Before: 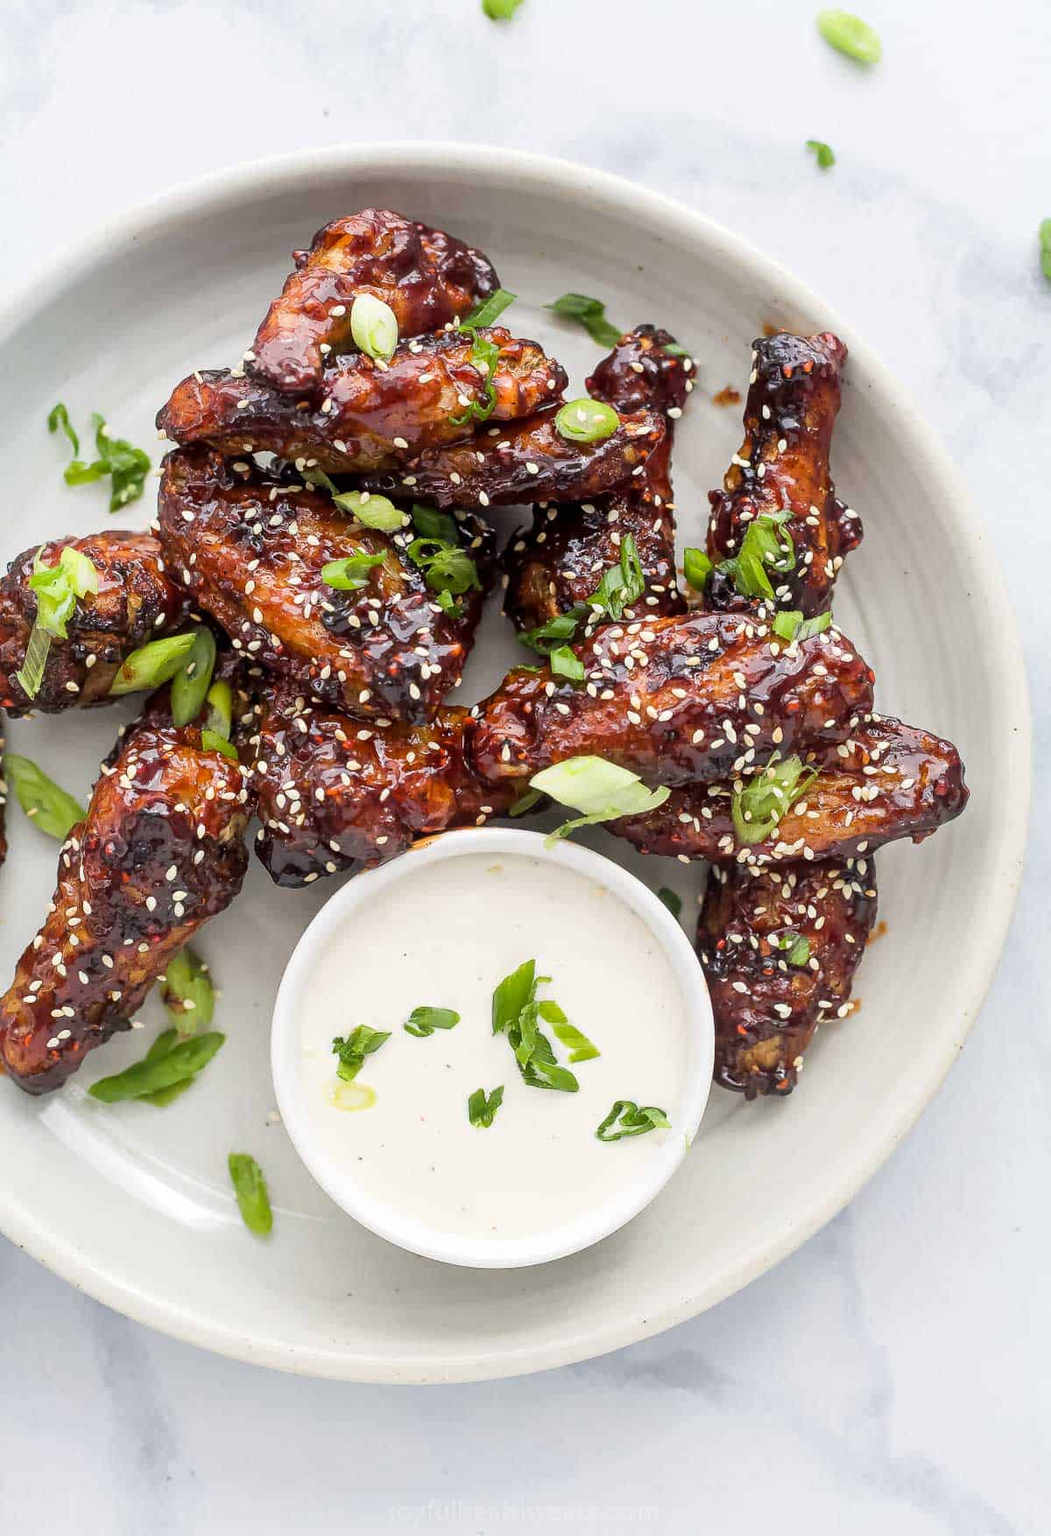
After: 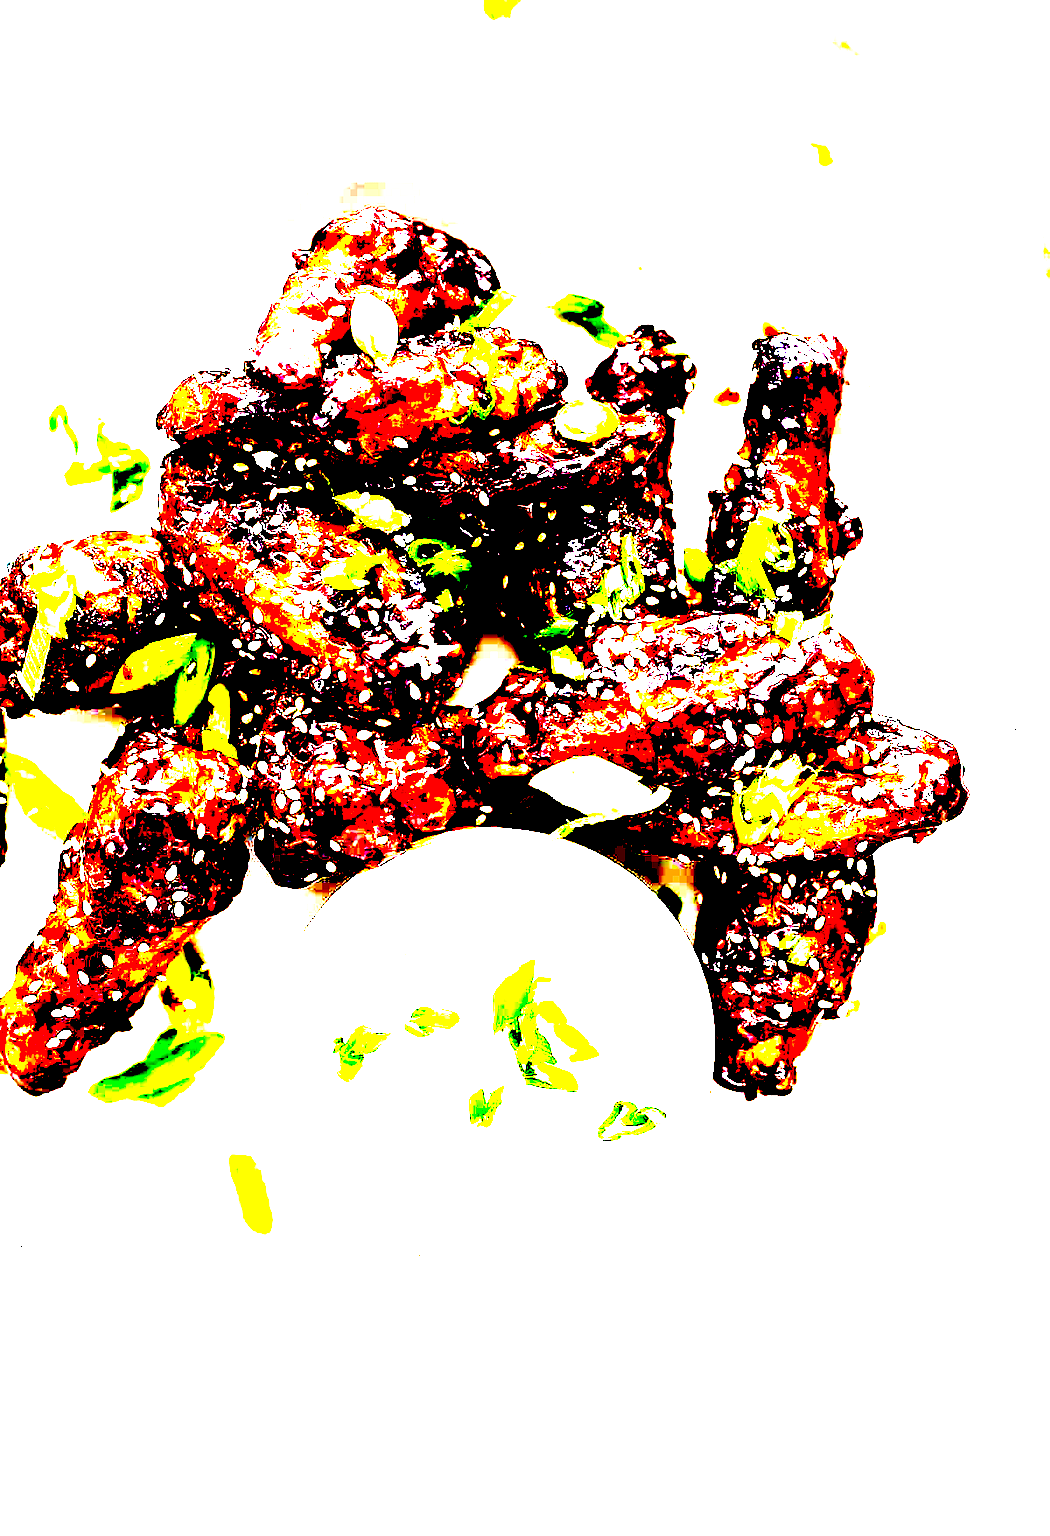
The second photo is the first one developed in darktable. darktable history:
exposure: black level correction 0.1, exposure 2.938 EV, compensate highlight preservation false
